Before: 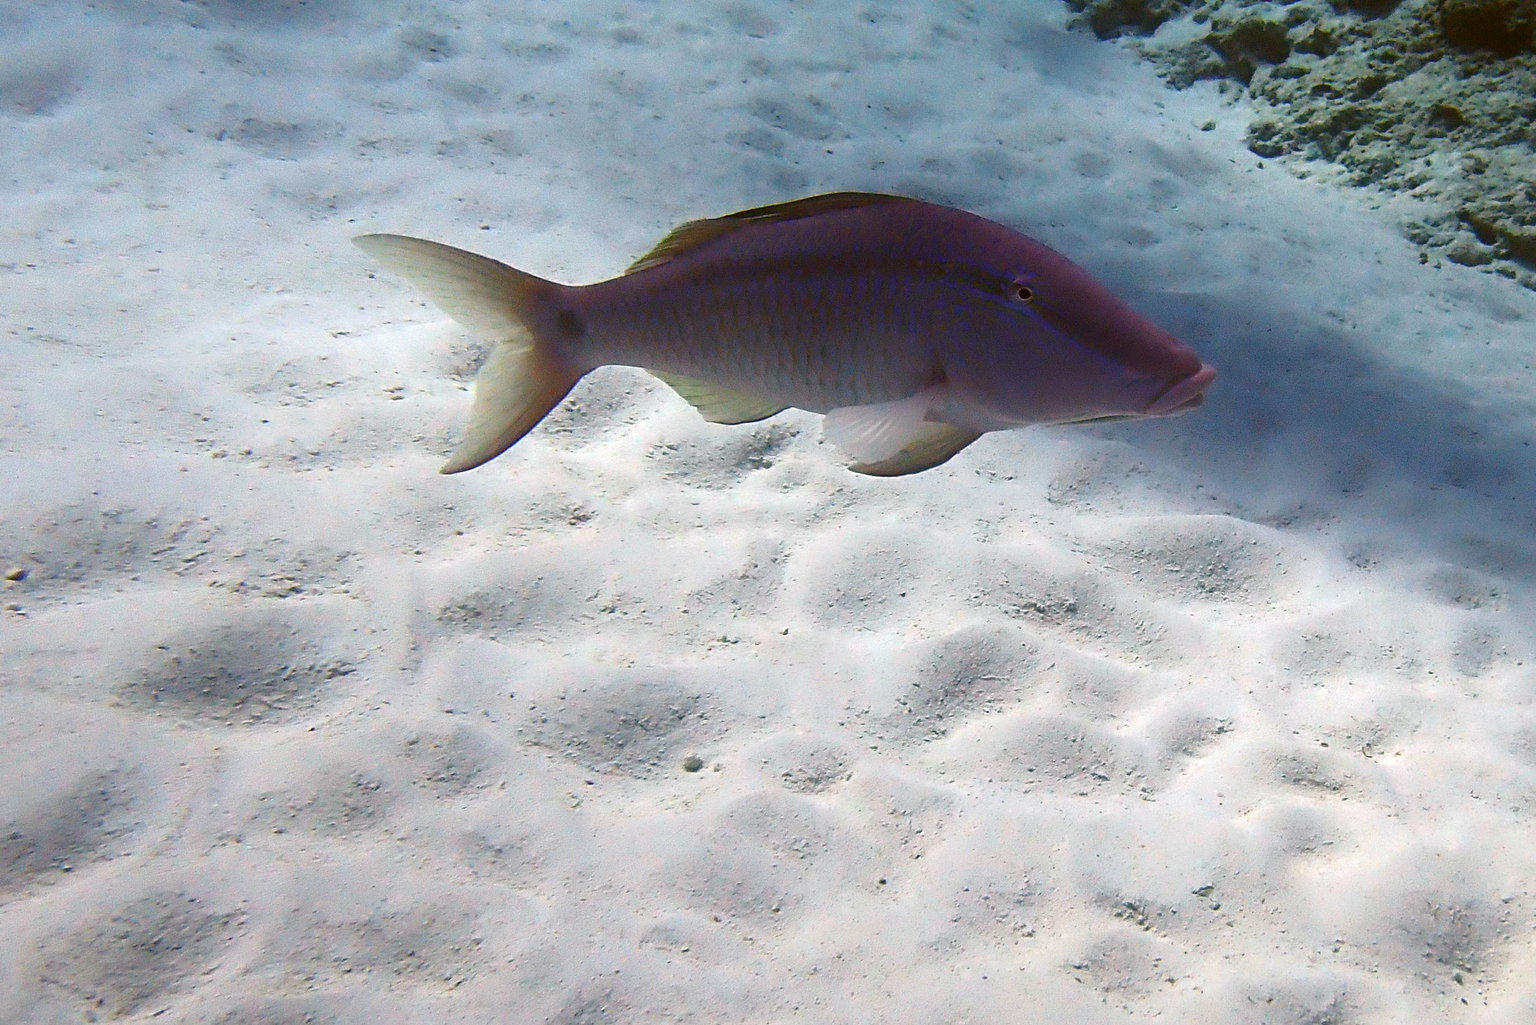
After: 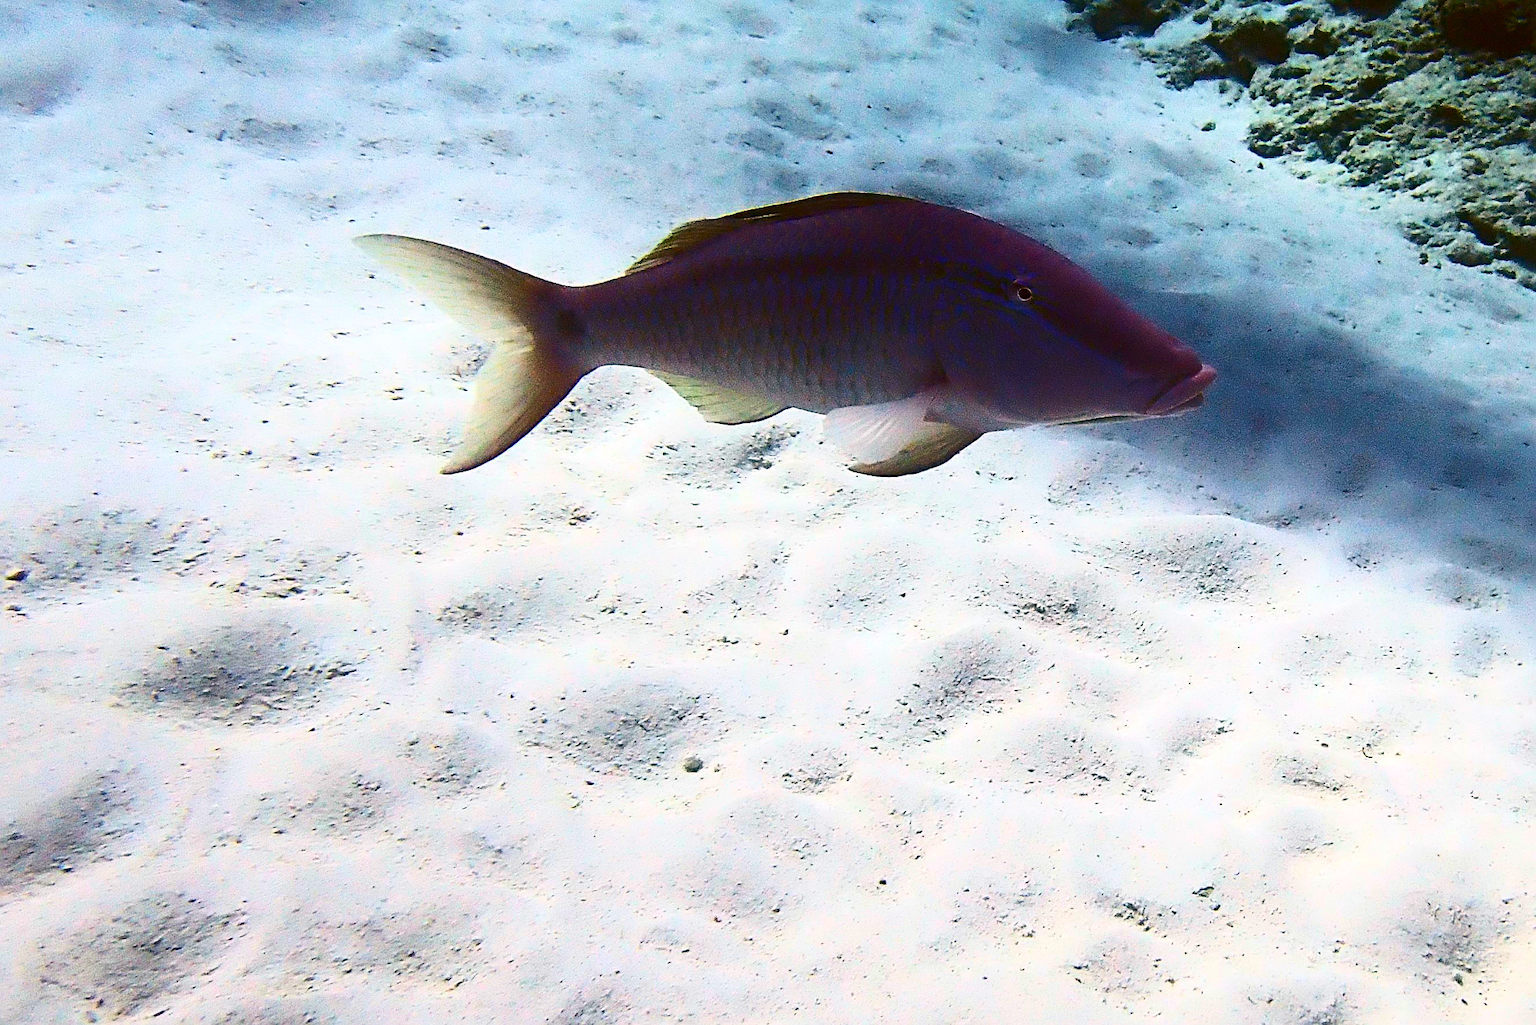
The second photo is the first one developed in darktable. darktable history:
contrast brightness saturation: contrast 0.396, brightness 0.107, saturation 0.206
sharpen: on, module defaults
velvia: on, module defaults
